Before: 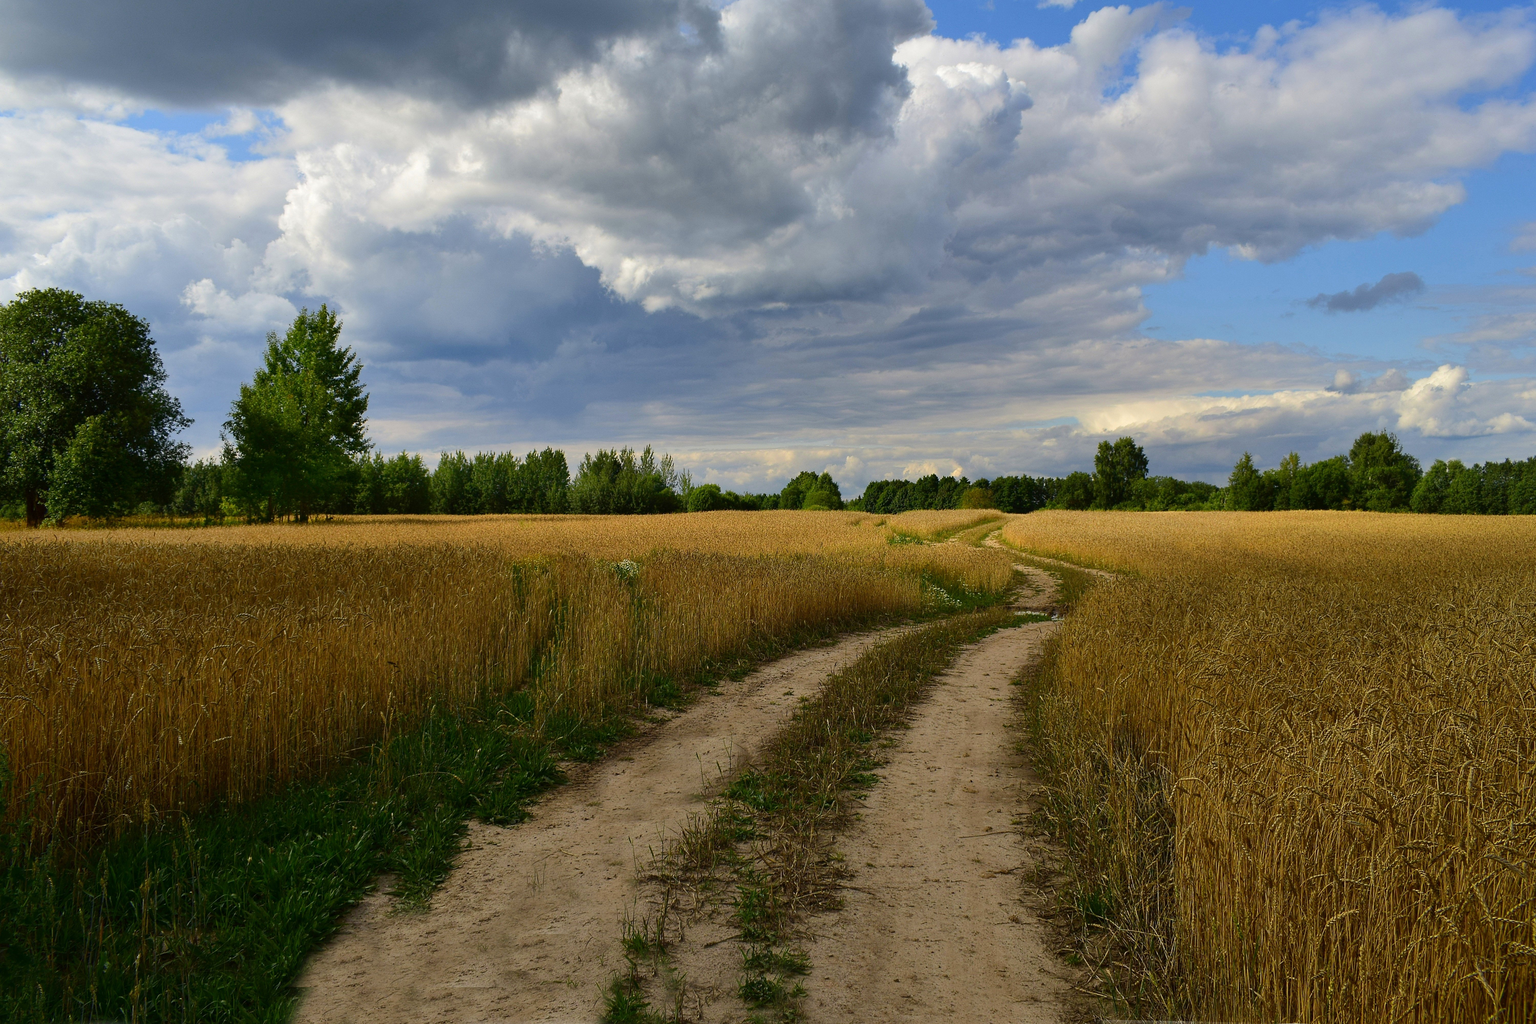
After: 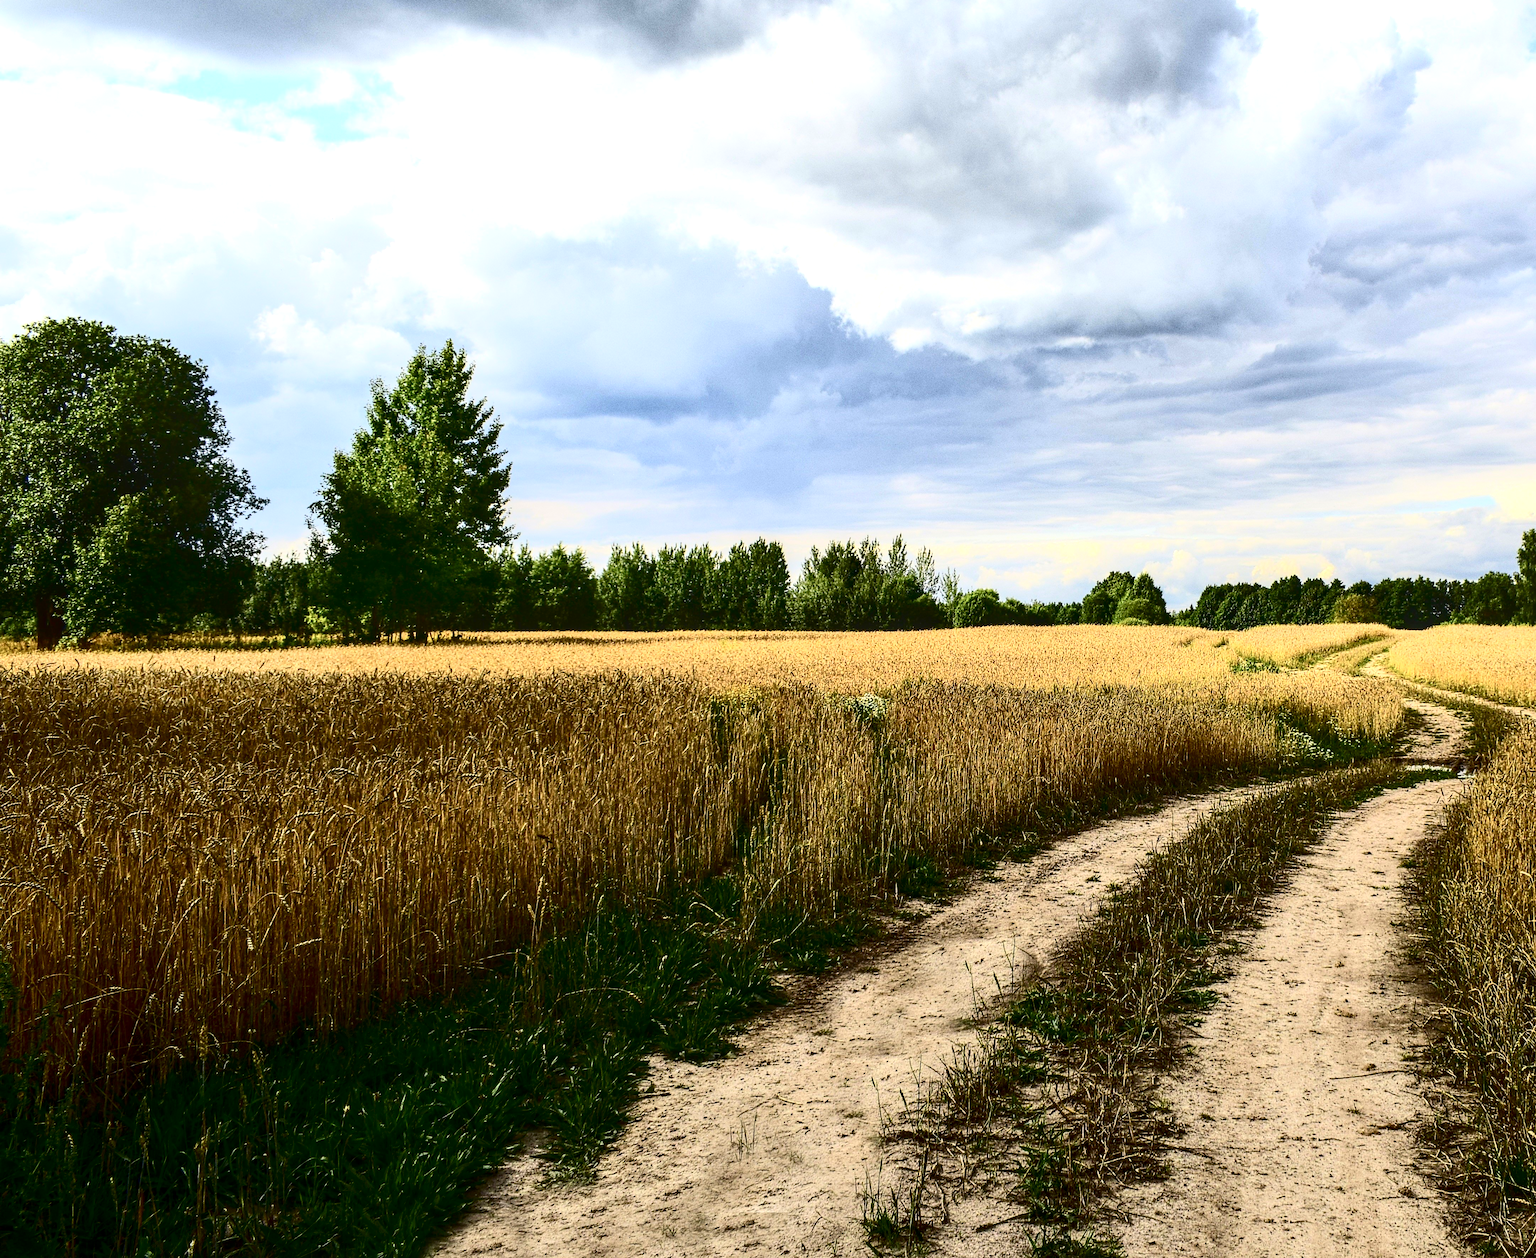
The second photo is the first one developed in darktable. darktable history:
contrast brightness saturation: contrast 0.487, saturation -0.086
exposure: black level correction 0.001, exposure 1.037 EV, compensate highlight preservation false
local contrast: detail 130%
crop: top 5.813%, right 27.839%, bottom 5.504%
